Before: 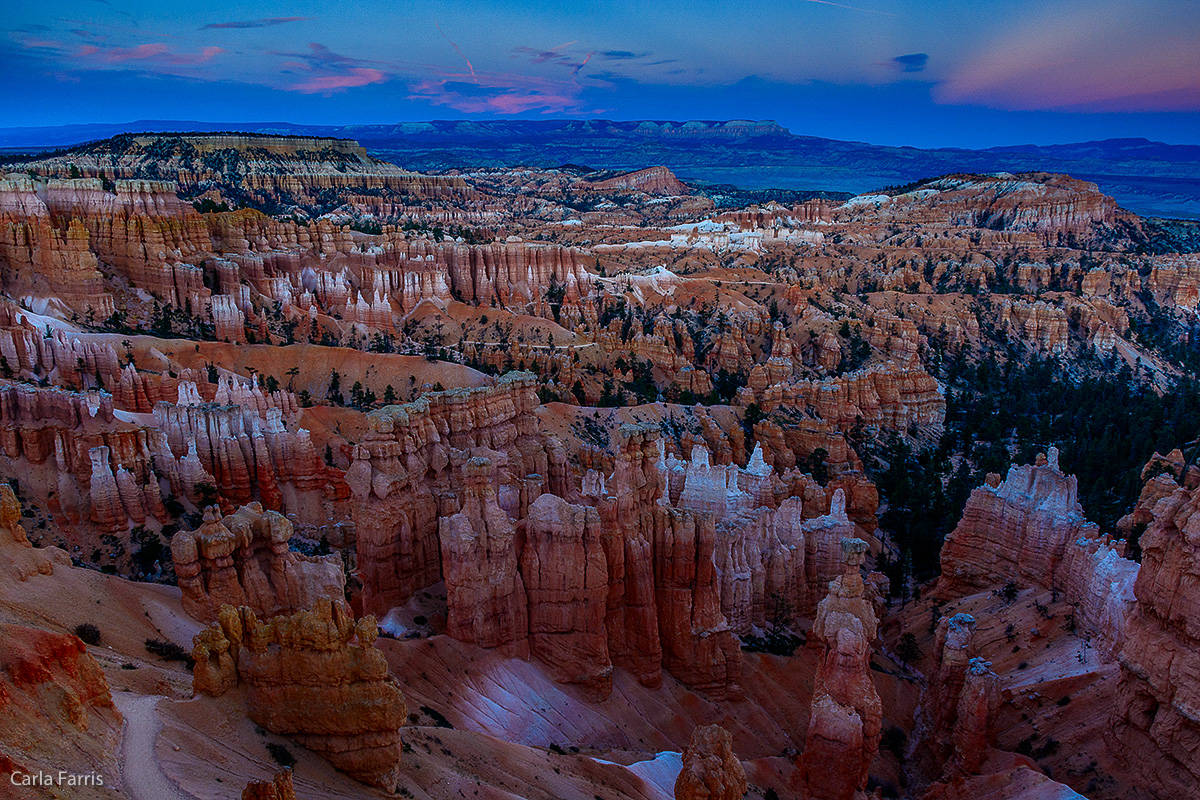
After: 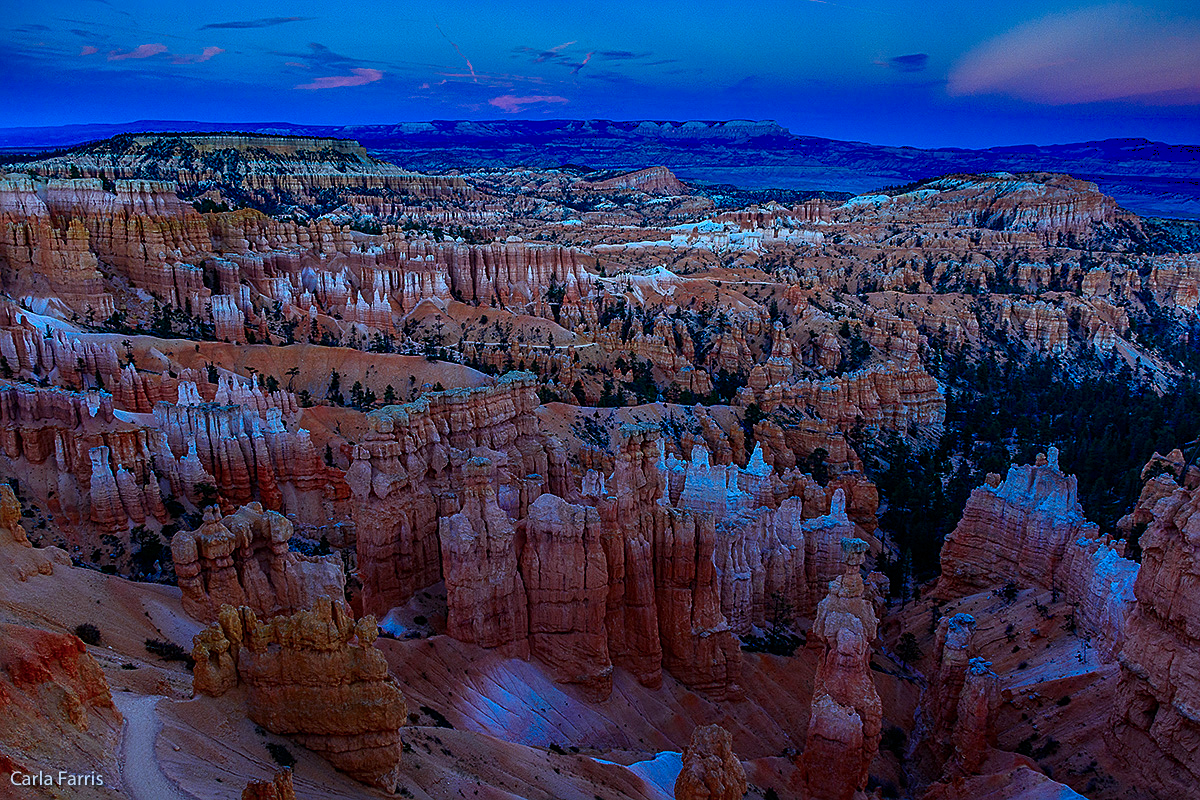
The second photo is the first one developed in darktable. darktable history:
color calibration: output R [0.999, 0.026, -0.11, 0], output G [-0.019, 1.037, -0.099, 0], output B [0.022, -0.023, 0.902, 0], illuminant custom, x 0.39, y 0.387, temperature 3838.36 K, gamut compression 1.63
sharpen: radius 2.191, amount 0.384, threshold 0.102
